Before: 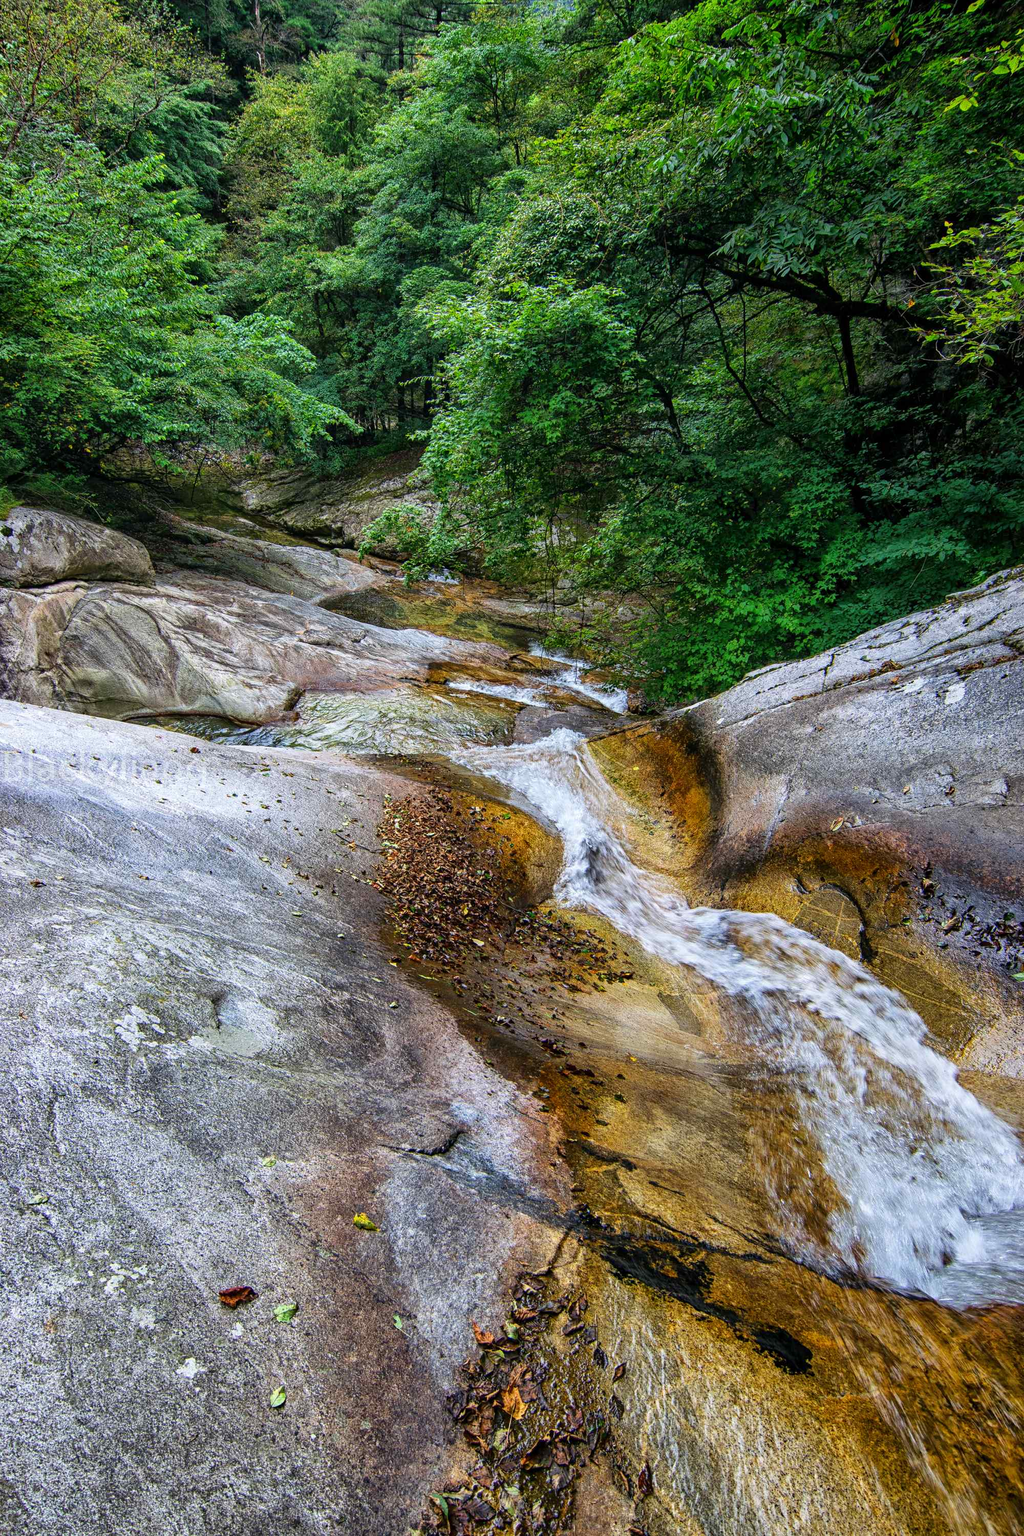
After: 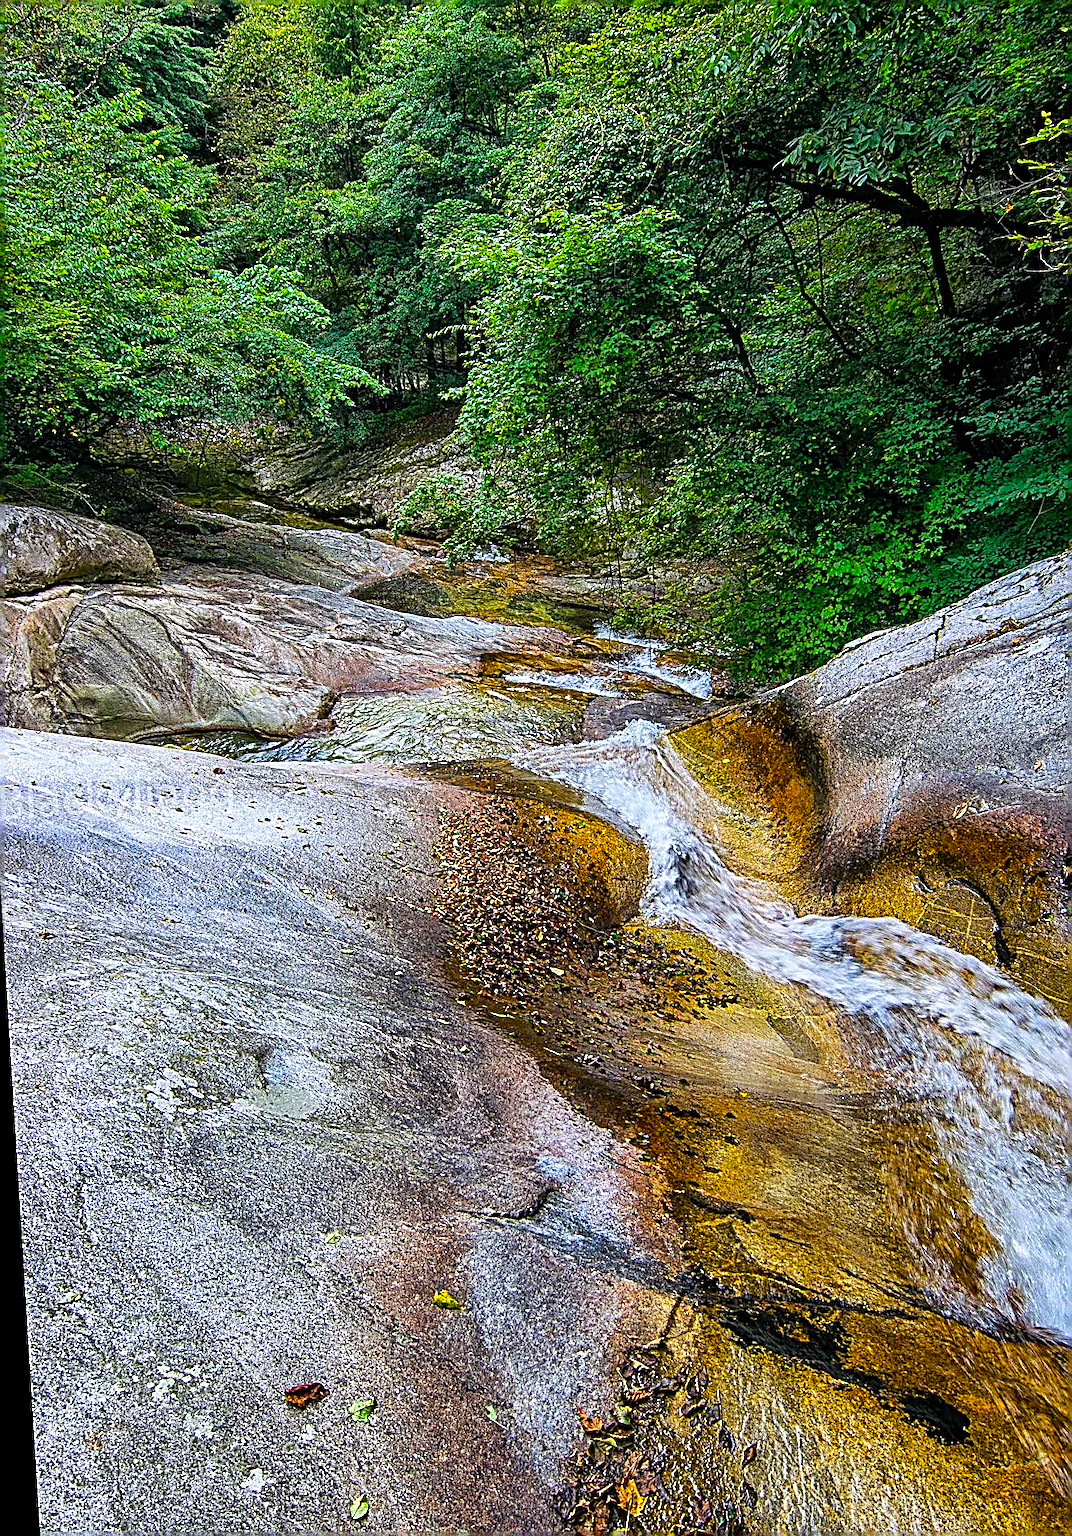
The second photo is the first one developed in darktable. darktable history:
rotate and perspective: rotation -3.52°, crop left 0.036, crop right 0.964, crop top 0.081, crop bottom 0.919
color balance rgb: perceptual saturation grading › global saturation 30%, global vibrance 20%
crop and rotate: left 1.088%, right 8.807%
sharpen: radius 3.158, amount 1.731
